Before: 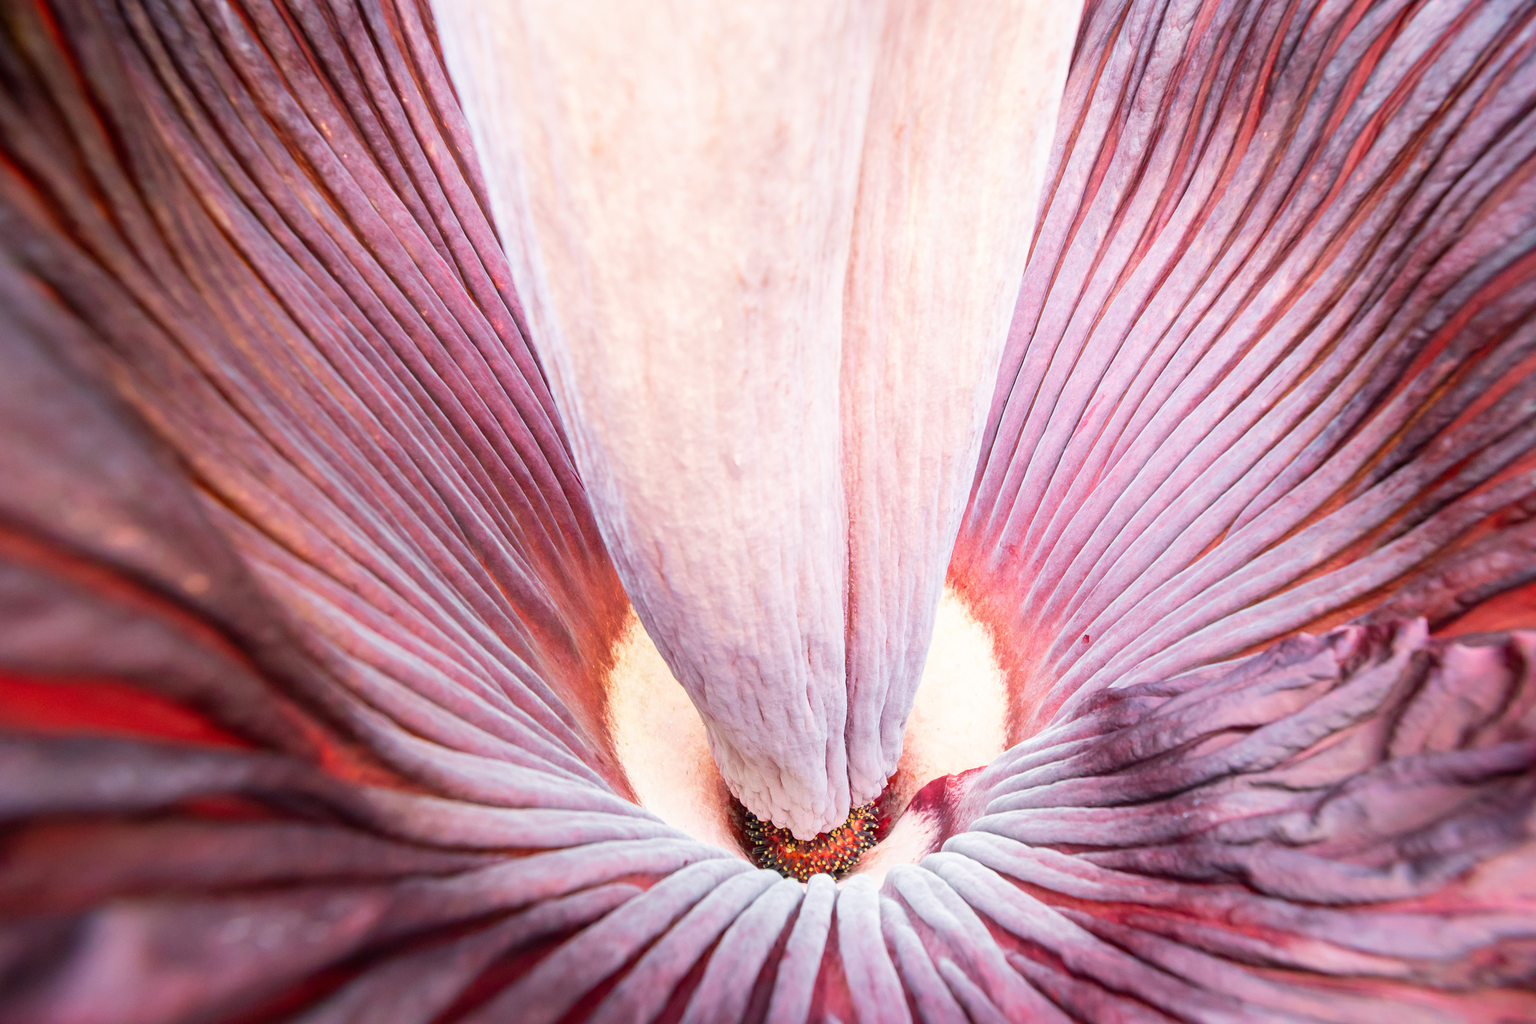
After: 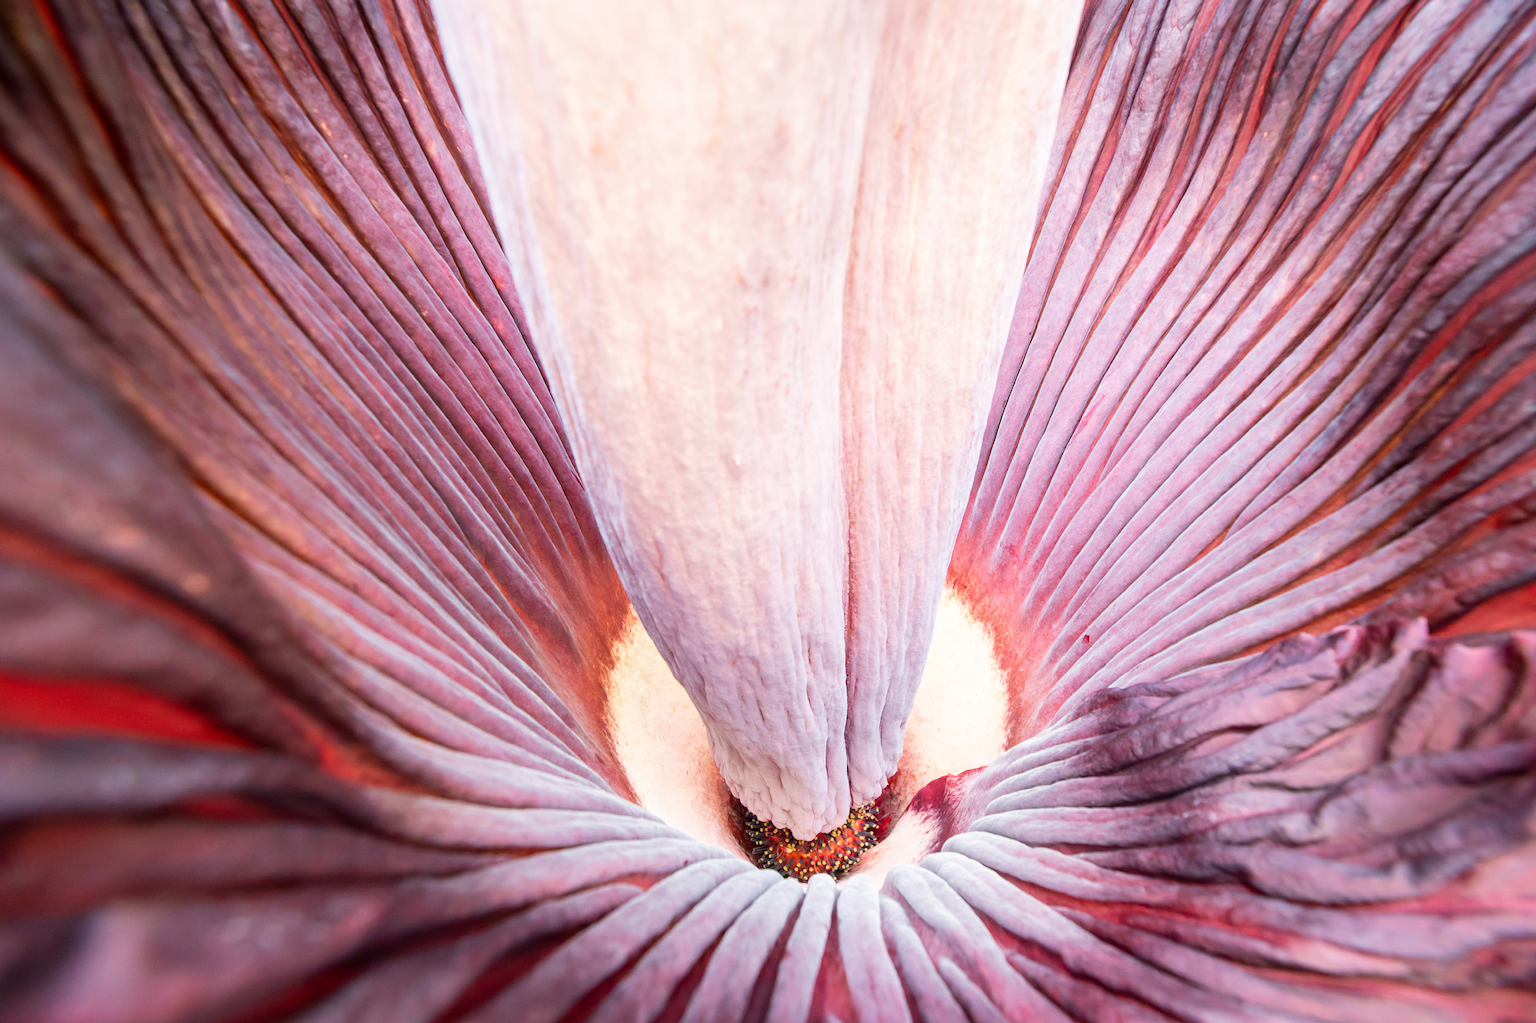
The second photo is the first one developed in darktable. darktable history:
tone equalizer: on, module defaults
local contrast: mode bilateral grid, contrast 15, coarseness 36, detail 105%, midtone range 0.2
